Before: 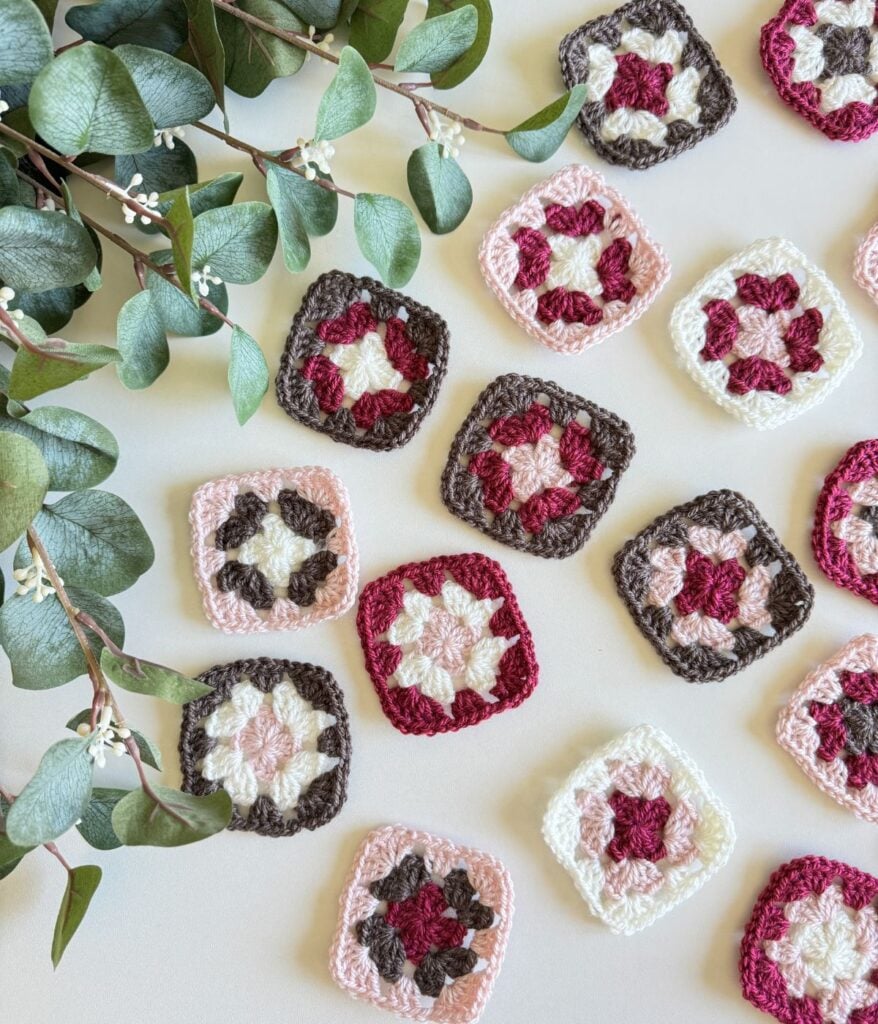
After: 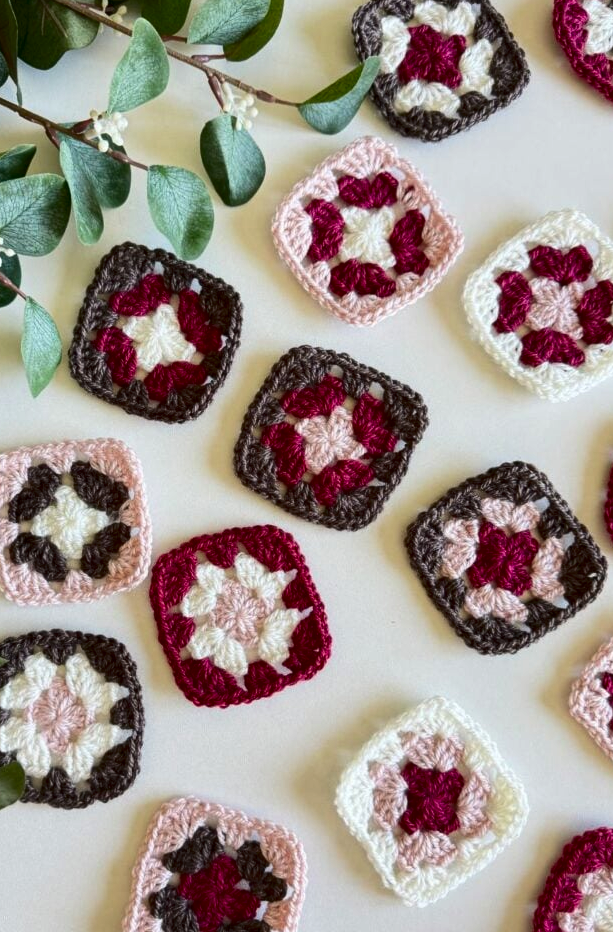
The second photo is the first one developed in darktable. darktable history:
crop and rotate: left 23.61%, top 2.783%, right 6.568%, bottom 6.169%
contrast brightness saturation: contrast 0.13, brightness -0.23, saturation 0.143
